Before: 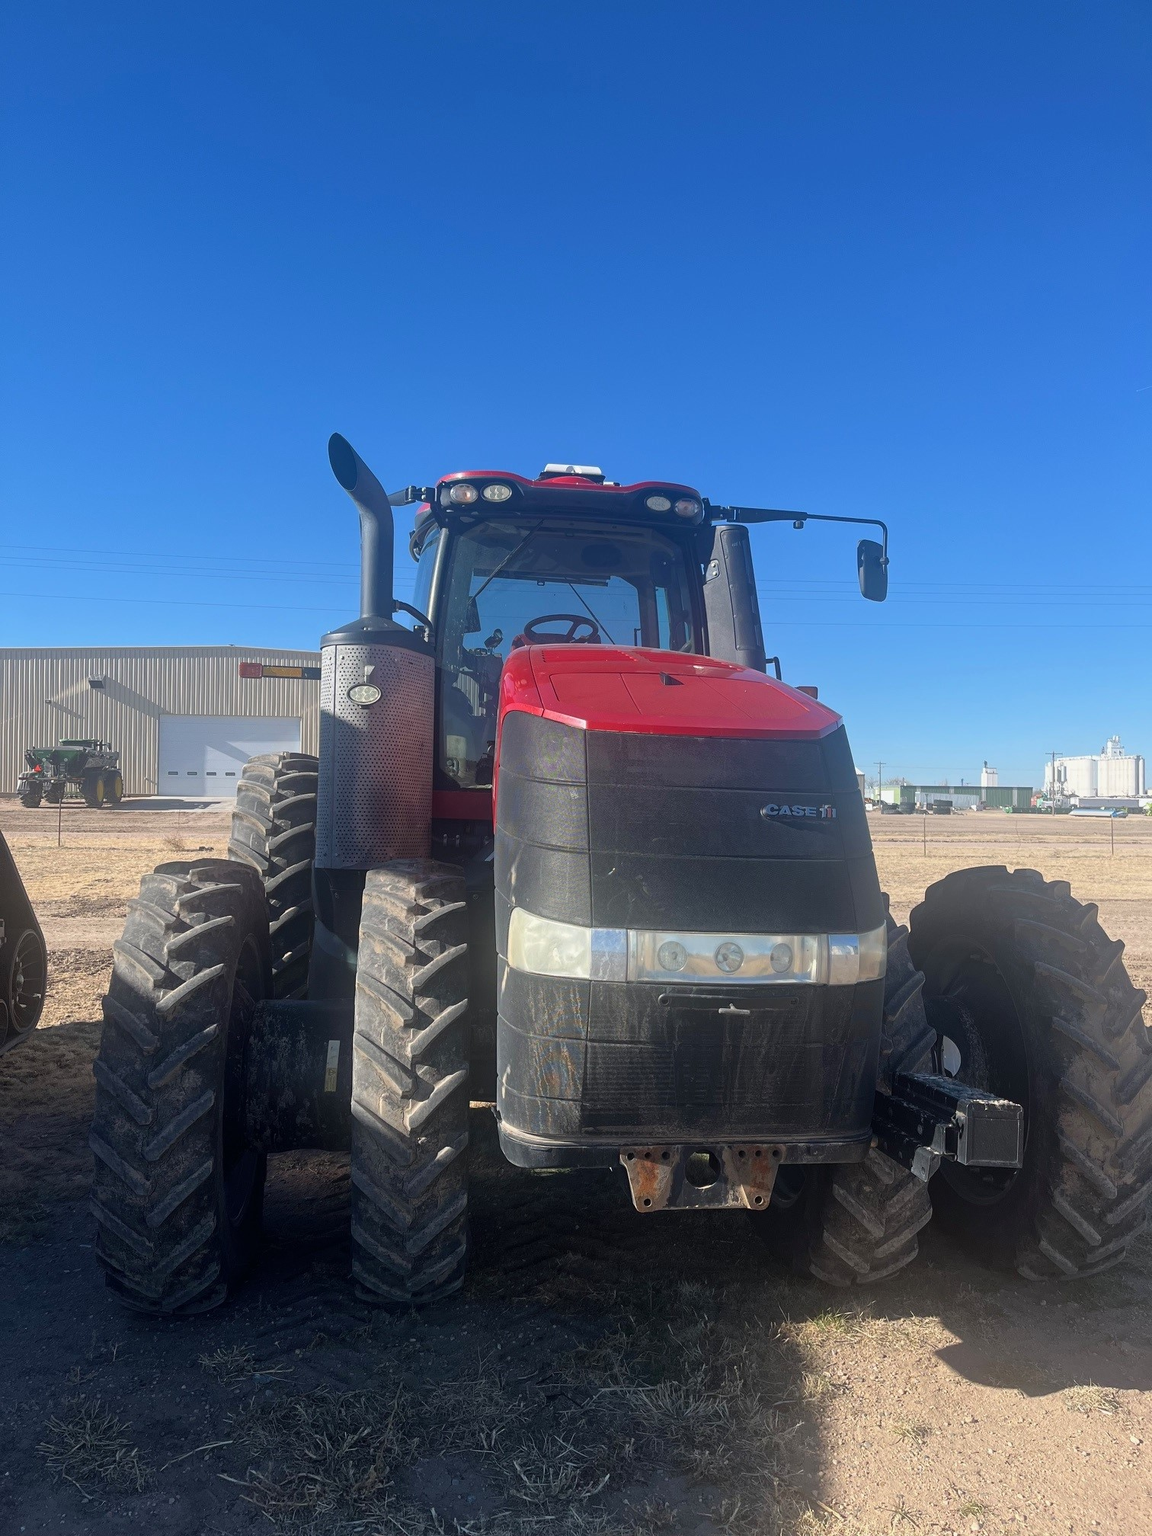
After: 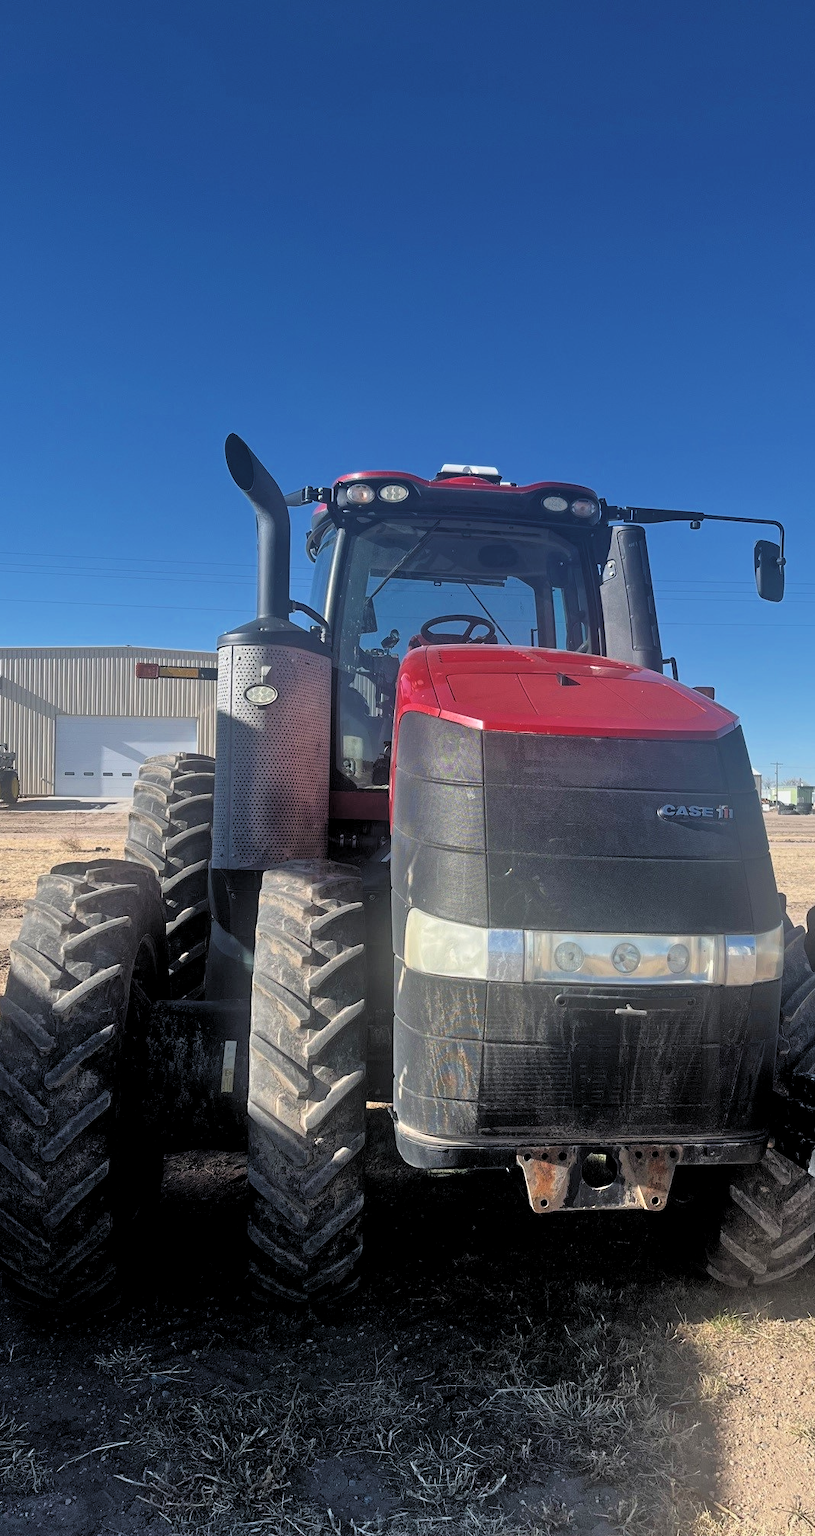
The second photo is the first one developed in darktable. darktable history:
crop and rotate: left 9.029%, right 20.142%
tone equalizer: -7 EV 0.146 EV, -6 EV 0.614 EV, -5 EV 1.13 EV, -4 EV 1.31 EV, -3 EV 1.17 EV, -2 EV 0.6 EV, -1 EV 0.147 EV
levels: levels [0.129, 0.519, 0.867]
filmic rgb: black relative exposure -7.65 EV, white relative exposure 4.56 EV, hardness 3.61, color science v6 (2022)
